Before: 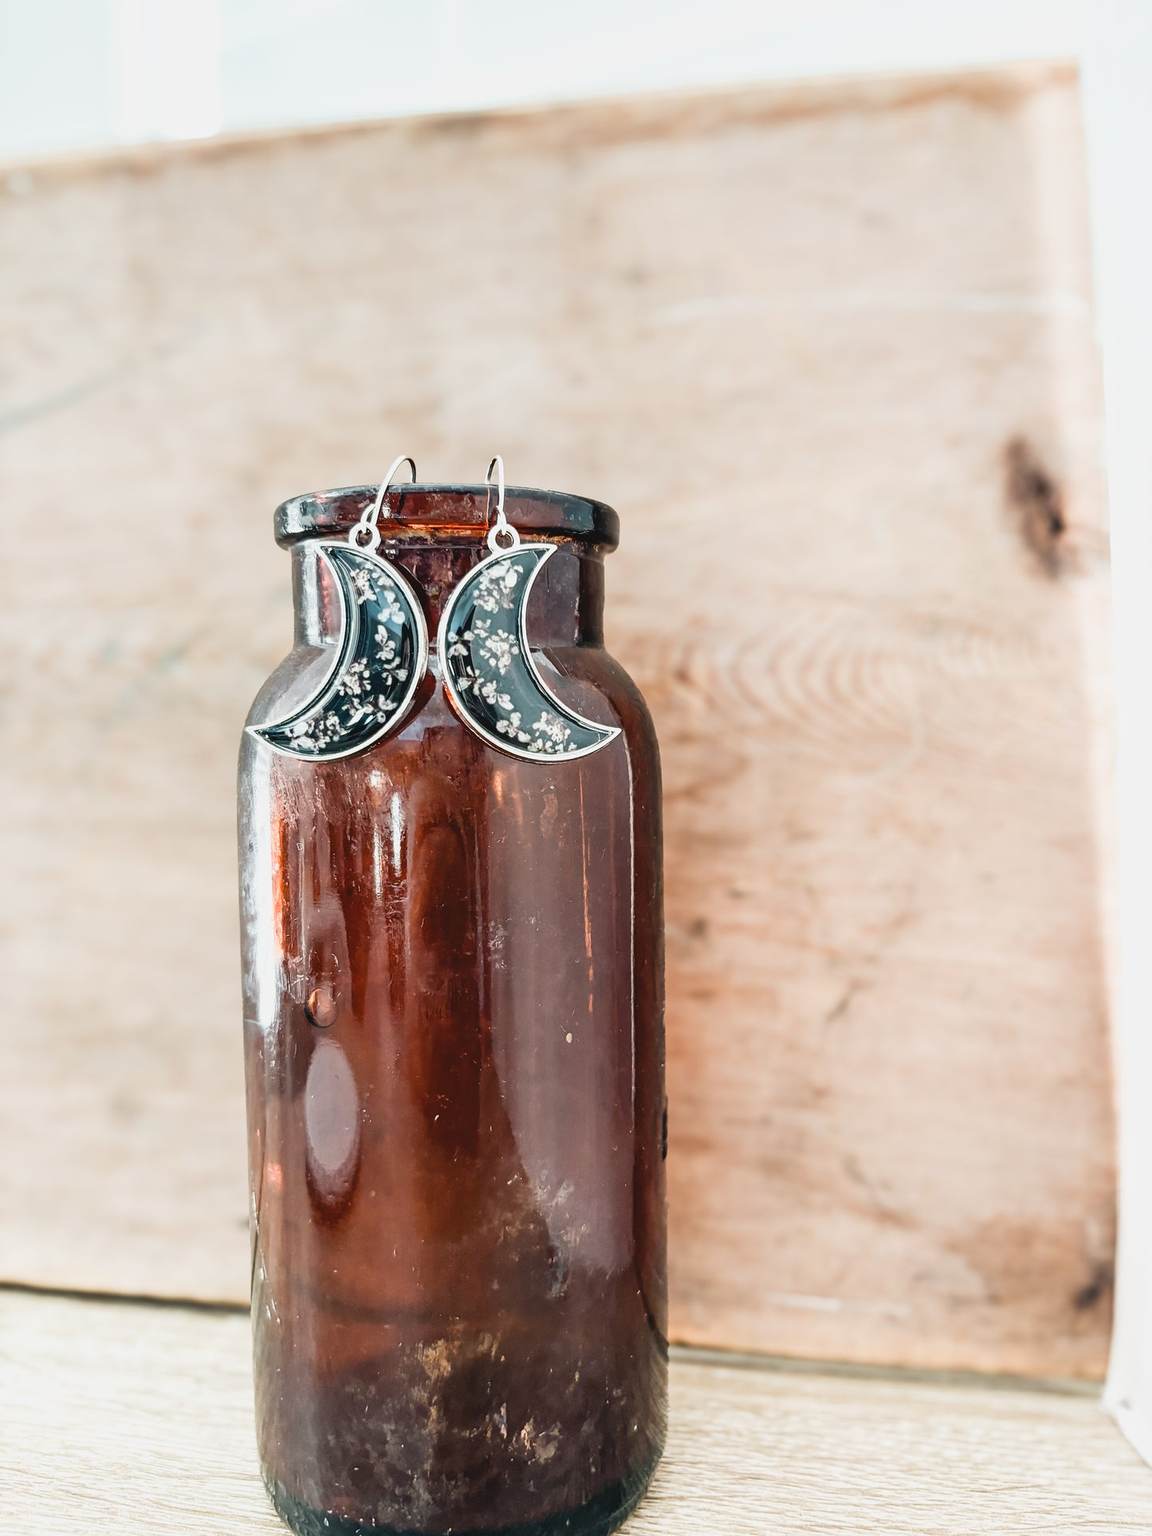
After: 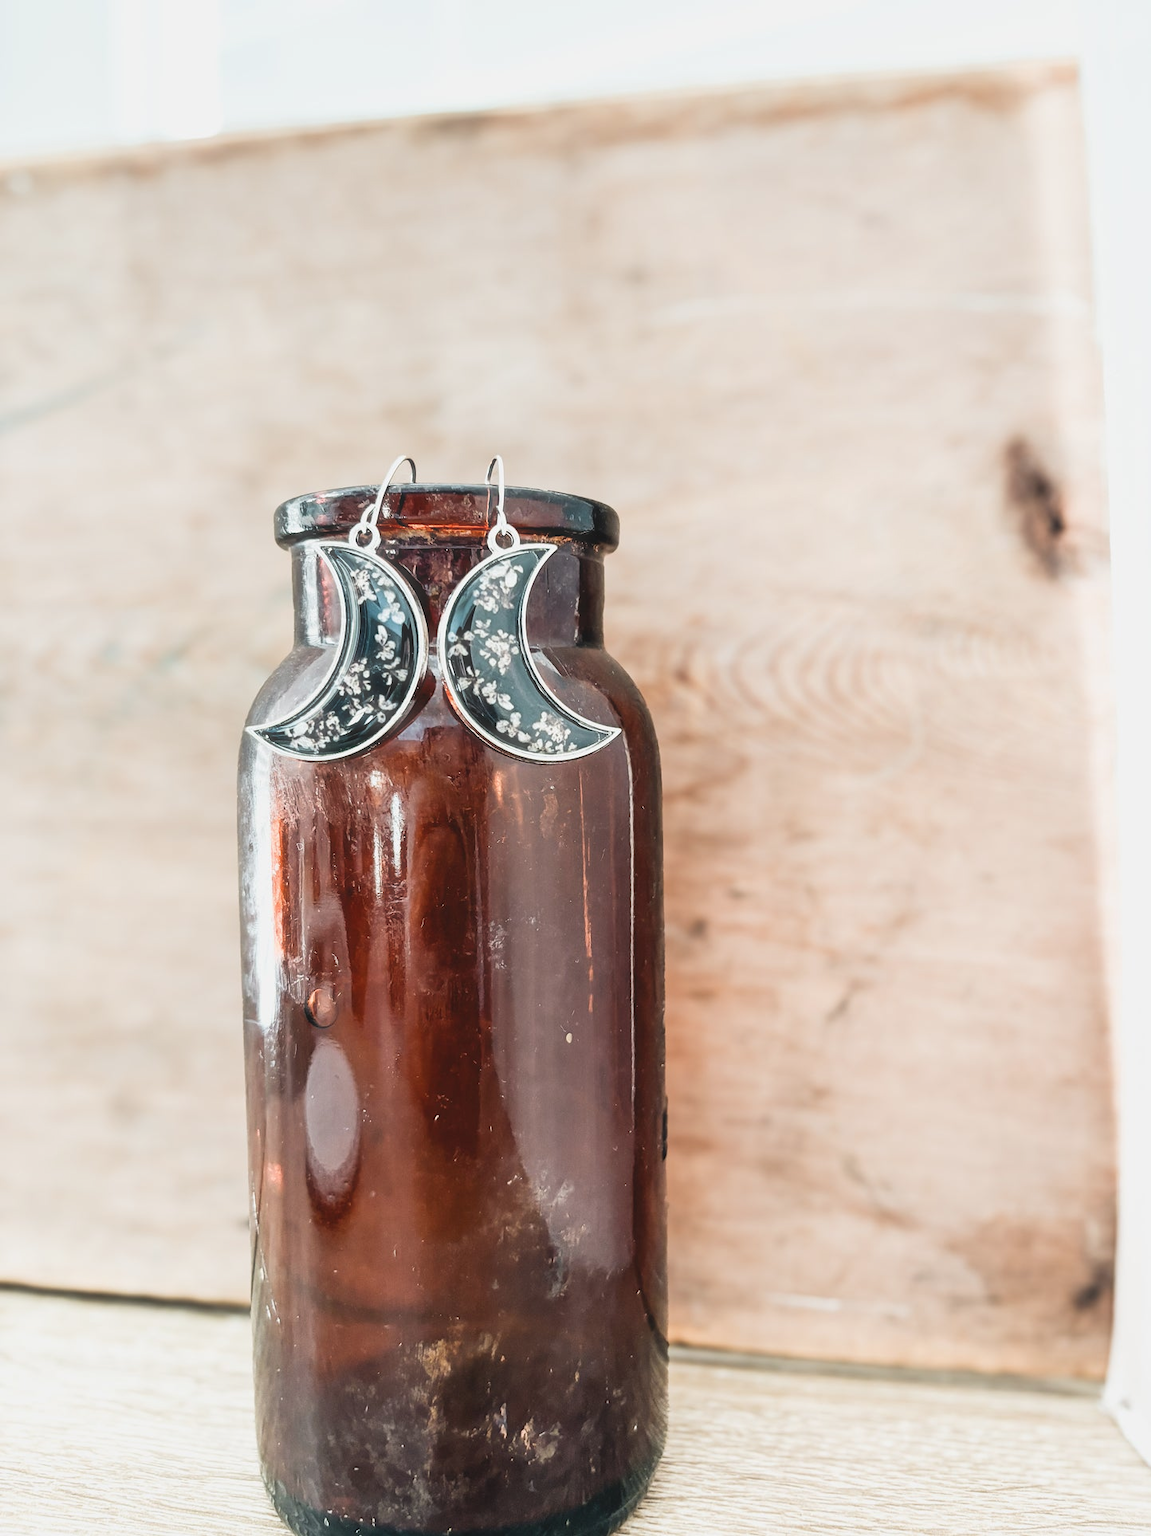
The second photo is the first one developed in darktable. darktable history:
rotate and perspective: automatic cropping off
haze removal: strength -0.1, adaptive false
